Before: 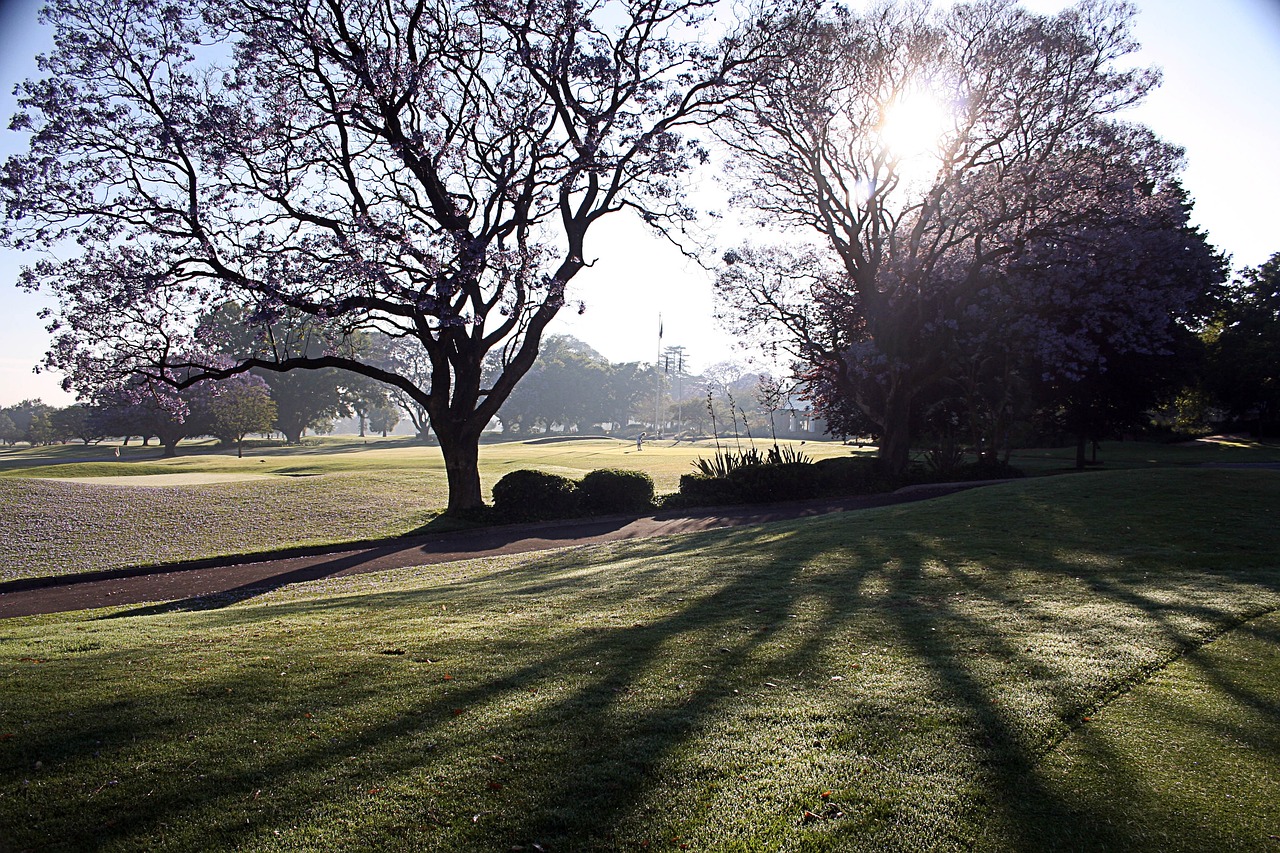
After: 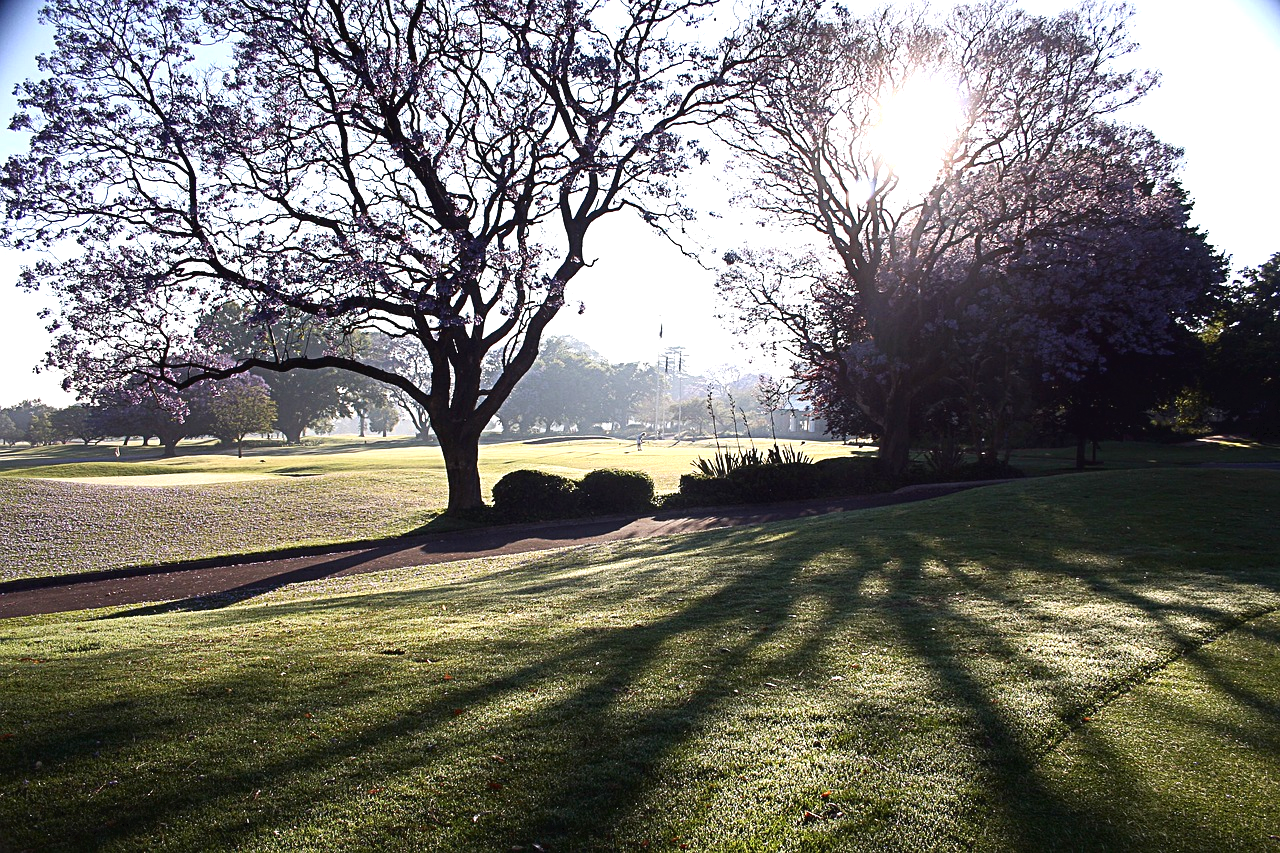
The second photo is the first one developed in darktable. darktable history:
tone equalizer: edges refinement/feathering 500, mask exposure compensation -1.57 EV, preserve details no
exposure: exposure 0.603 EV, compensate highlight preservation false
tone curve: curves: ch0 [(0, 0) (0.003, 0.038) (0.011, 0.035) (0.025, 0.03) (0.044, 0.044) (0.069, 0.062) (0.1, 0.087) (0.136, 0.114) (0.177, 0.15) (0.224, 0.193) (0.277, 0.242) (0.335, 0.299) (0.399, 0.361) (0.468, 0.437) (0.543, 0.521) (0.623, 0.614) (0.709, 0.717) (0.801, 0.817) (0.898, 0.913) (1, 1)], color space Lab, independent channels, preserve colors none
